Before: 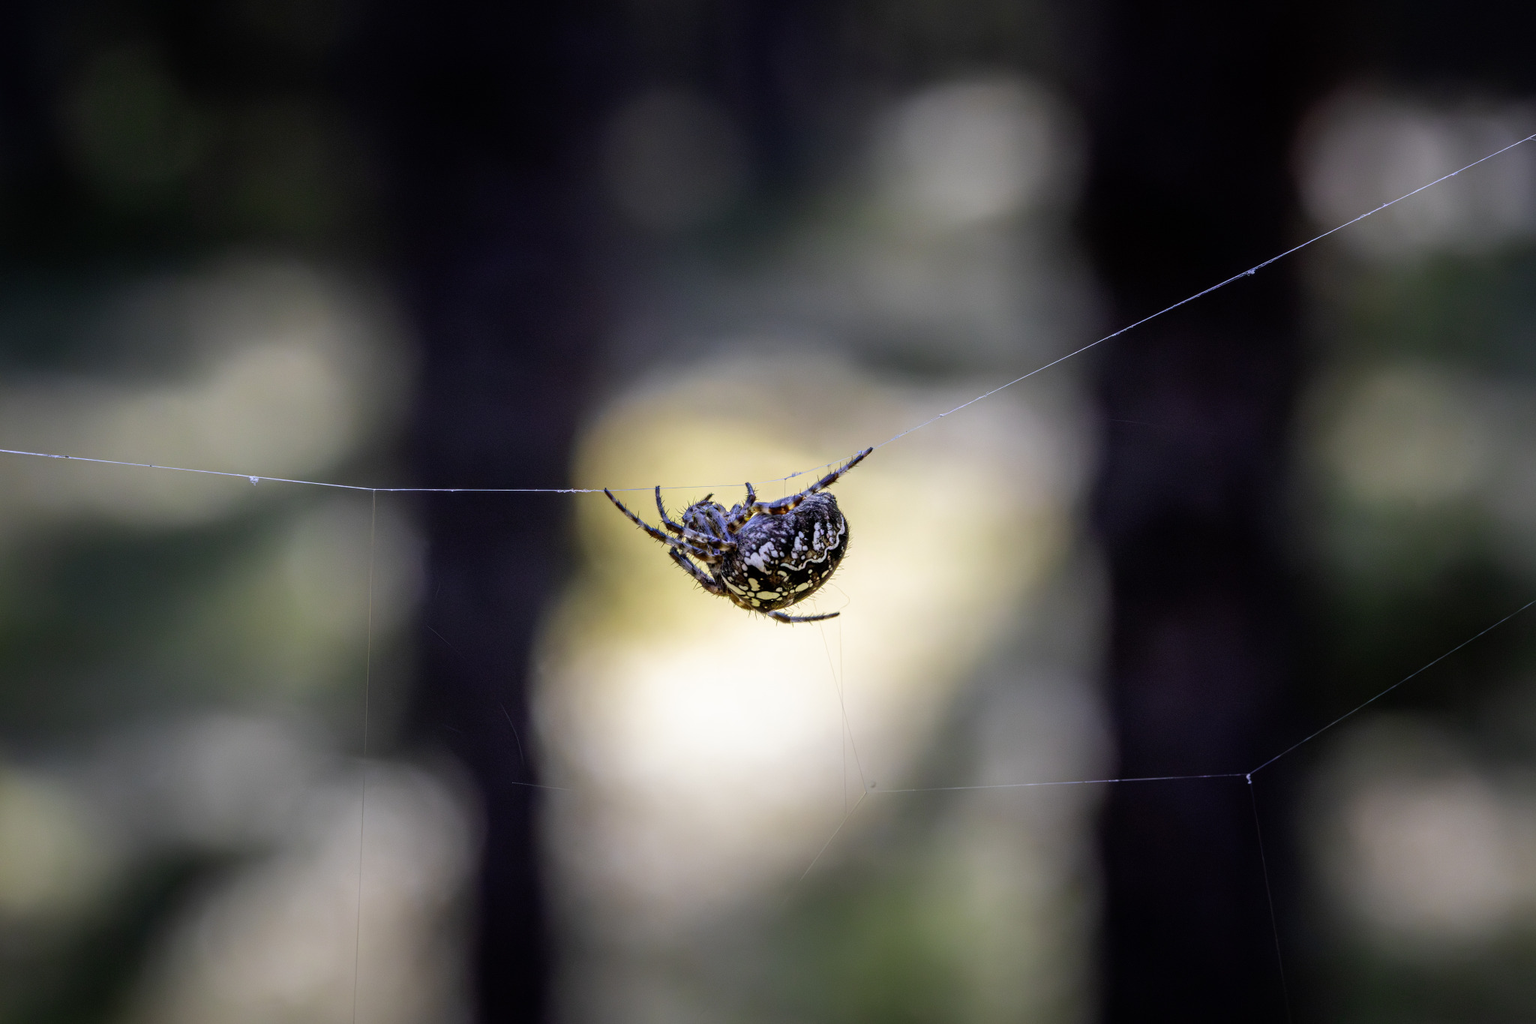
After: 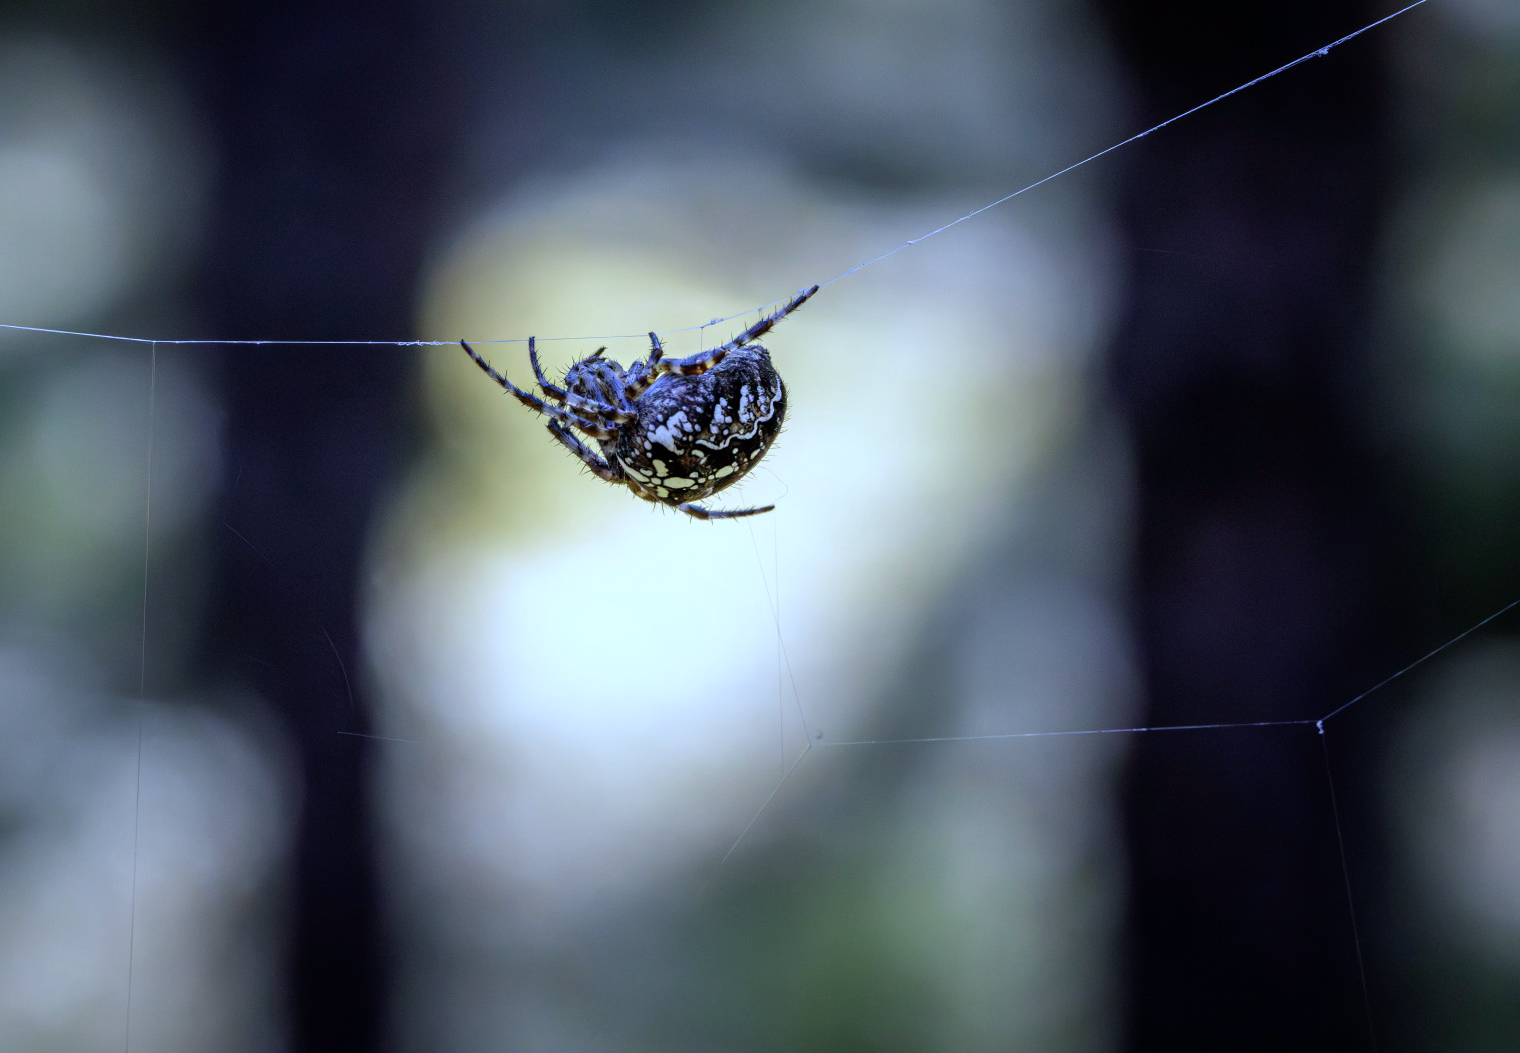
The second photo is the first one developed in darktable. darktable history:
crop: left 16.883%, top 22.784%, right 8.849%
color calibration: illuminant custom, x 0.39, y 0.387, temperature 3835.59 K
